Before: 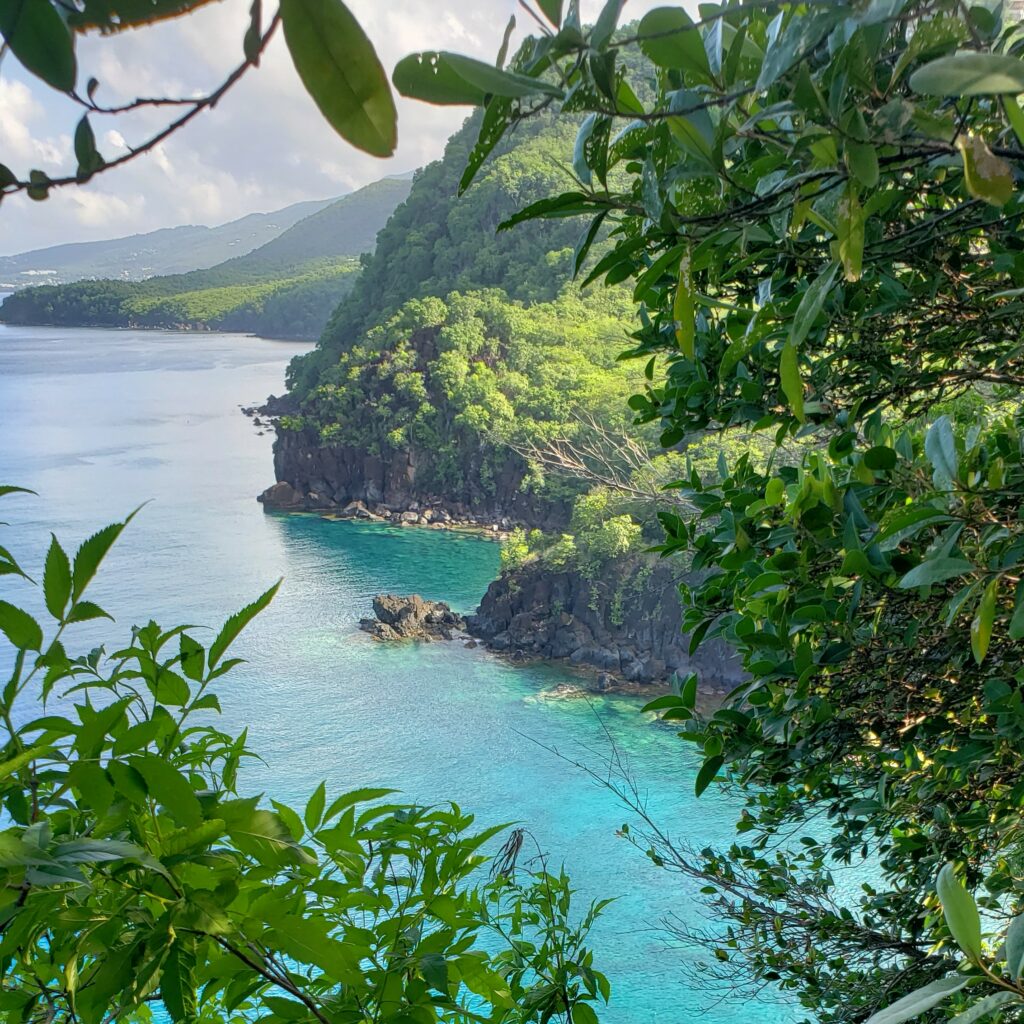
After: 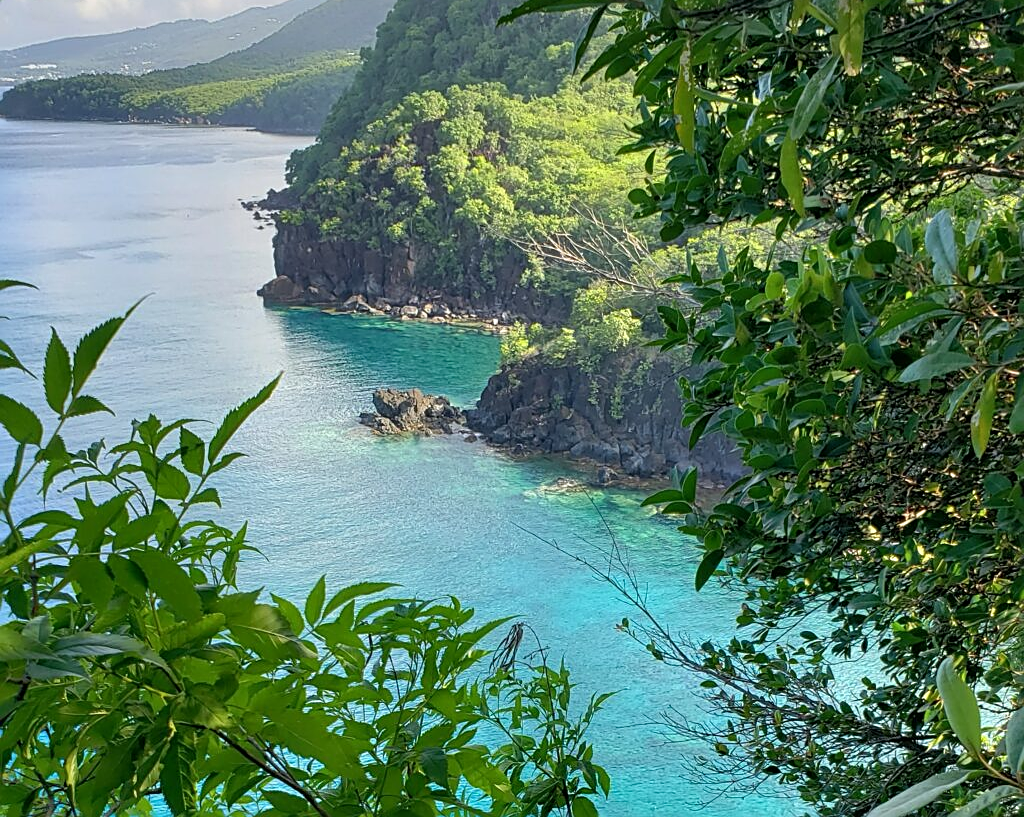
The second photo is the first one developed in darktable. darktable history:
crop and rotate: top 20.131%
shadows and highlights: shadows 32.26, highlights -31.4, soften with gaussian
sharpen: on, module defaults
contrast brightness saturation: contrast 0.05
